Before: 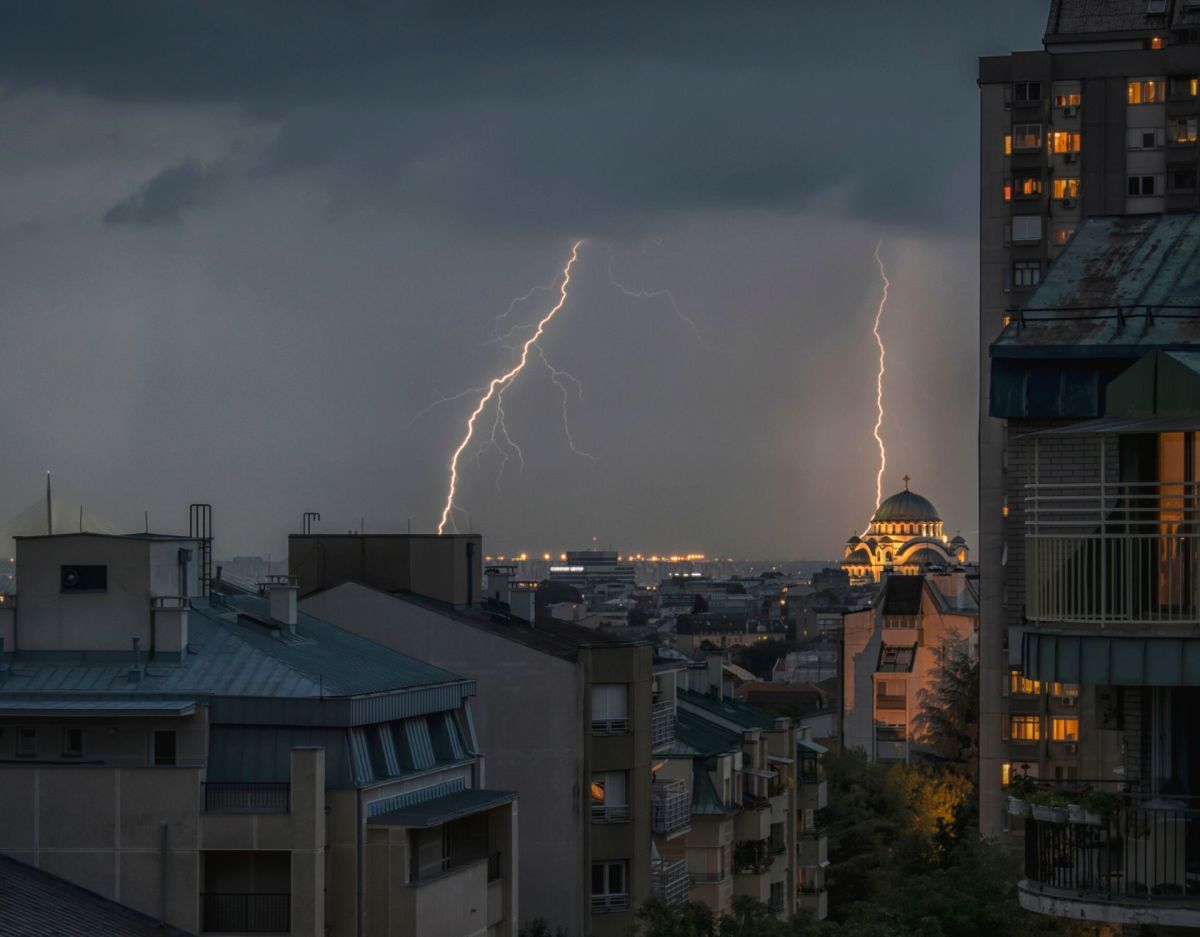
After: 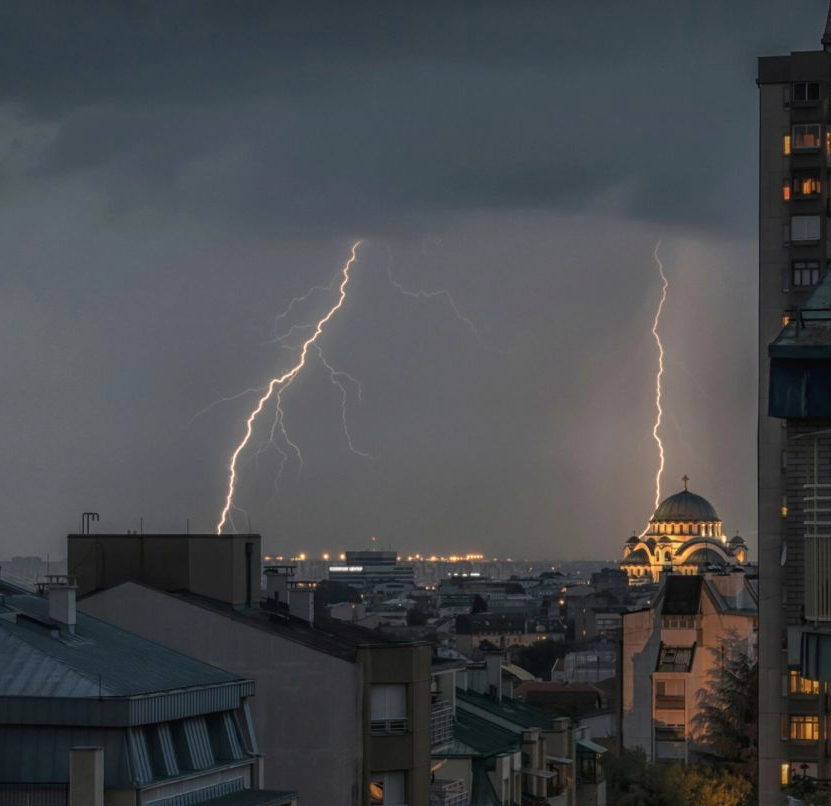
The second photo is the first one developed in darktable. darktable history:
crop: left 18.479%, right 12.2%, bottom 13.971%
color contrast: green-magenta contrast 0.84, blue-yellow contrast 0.86
